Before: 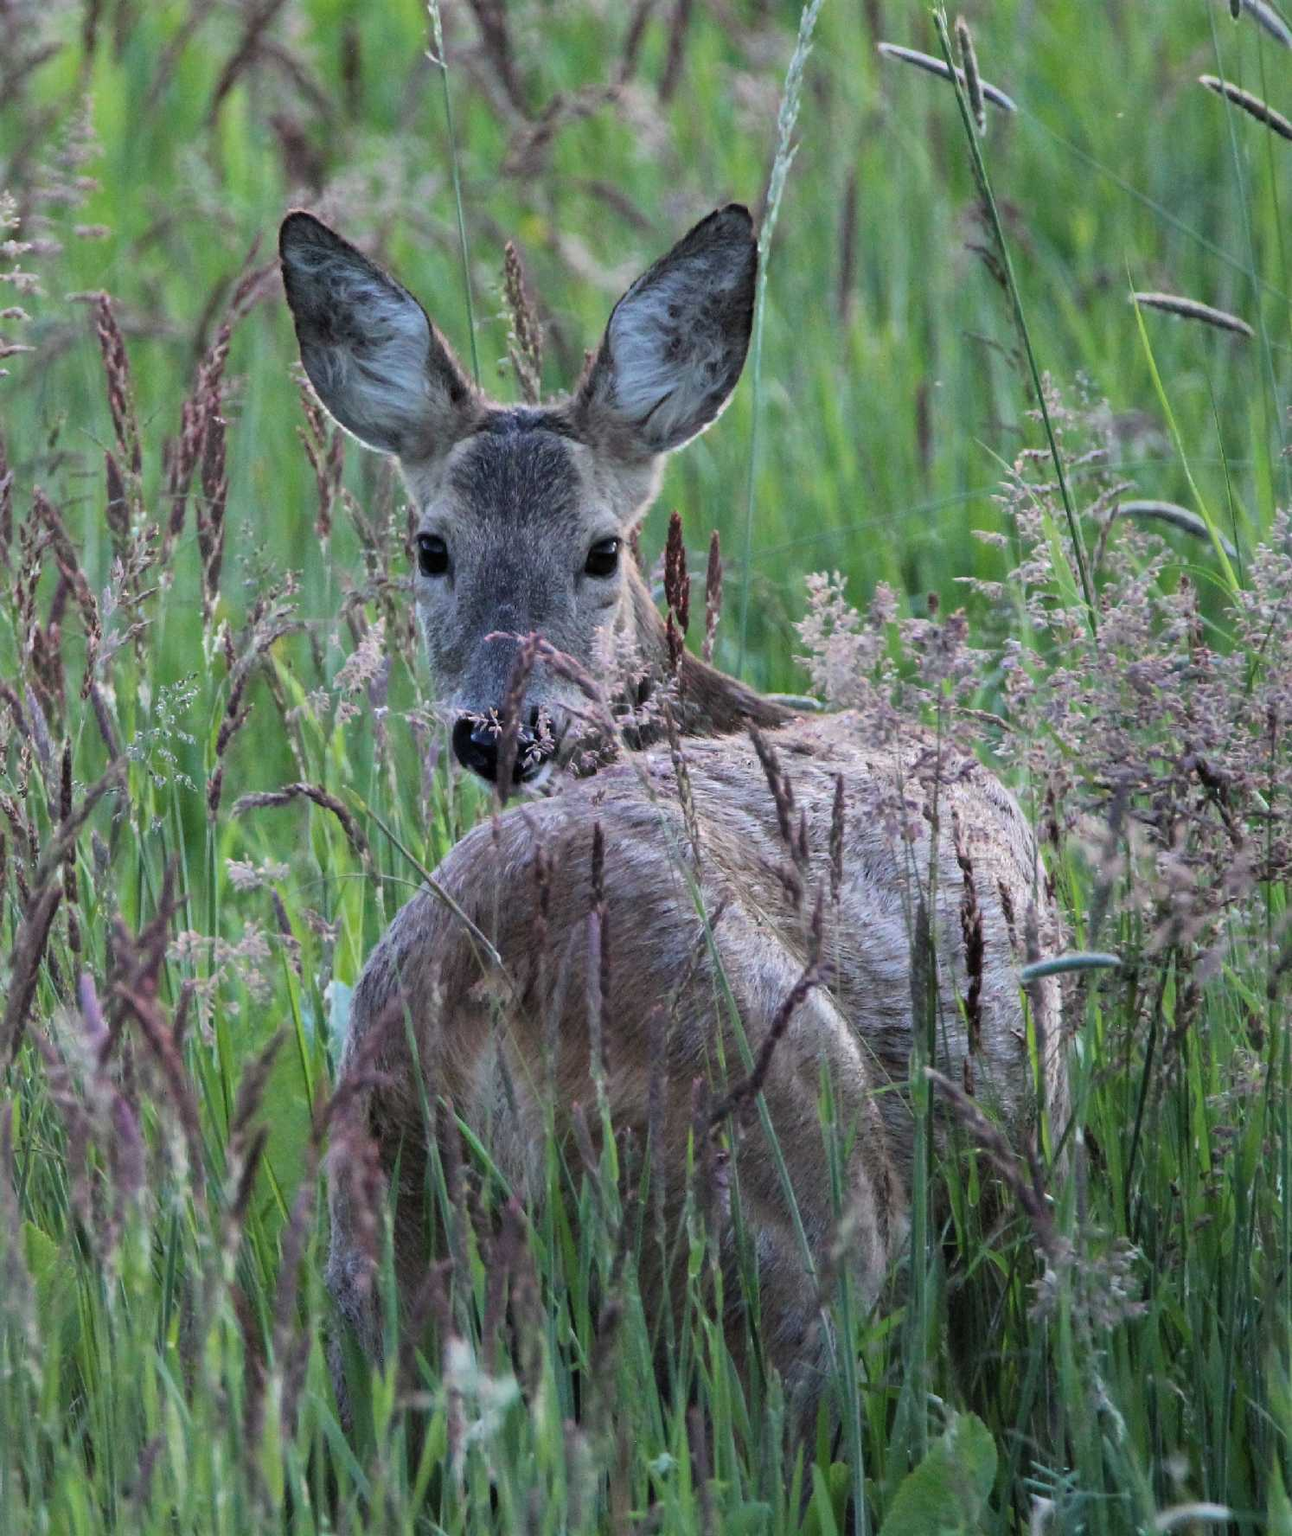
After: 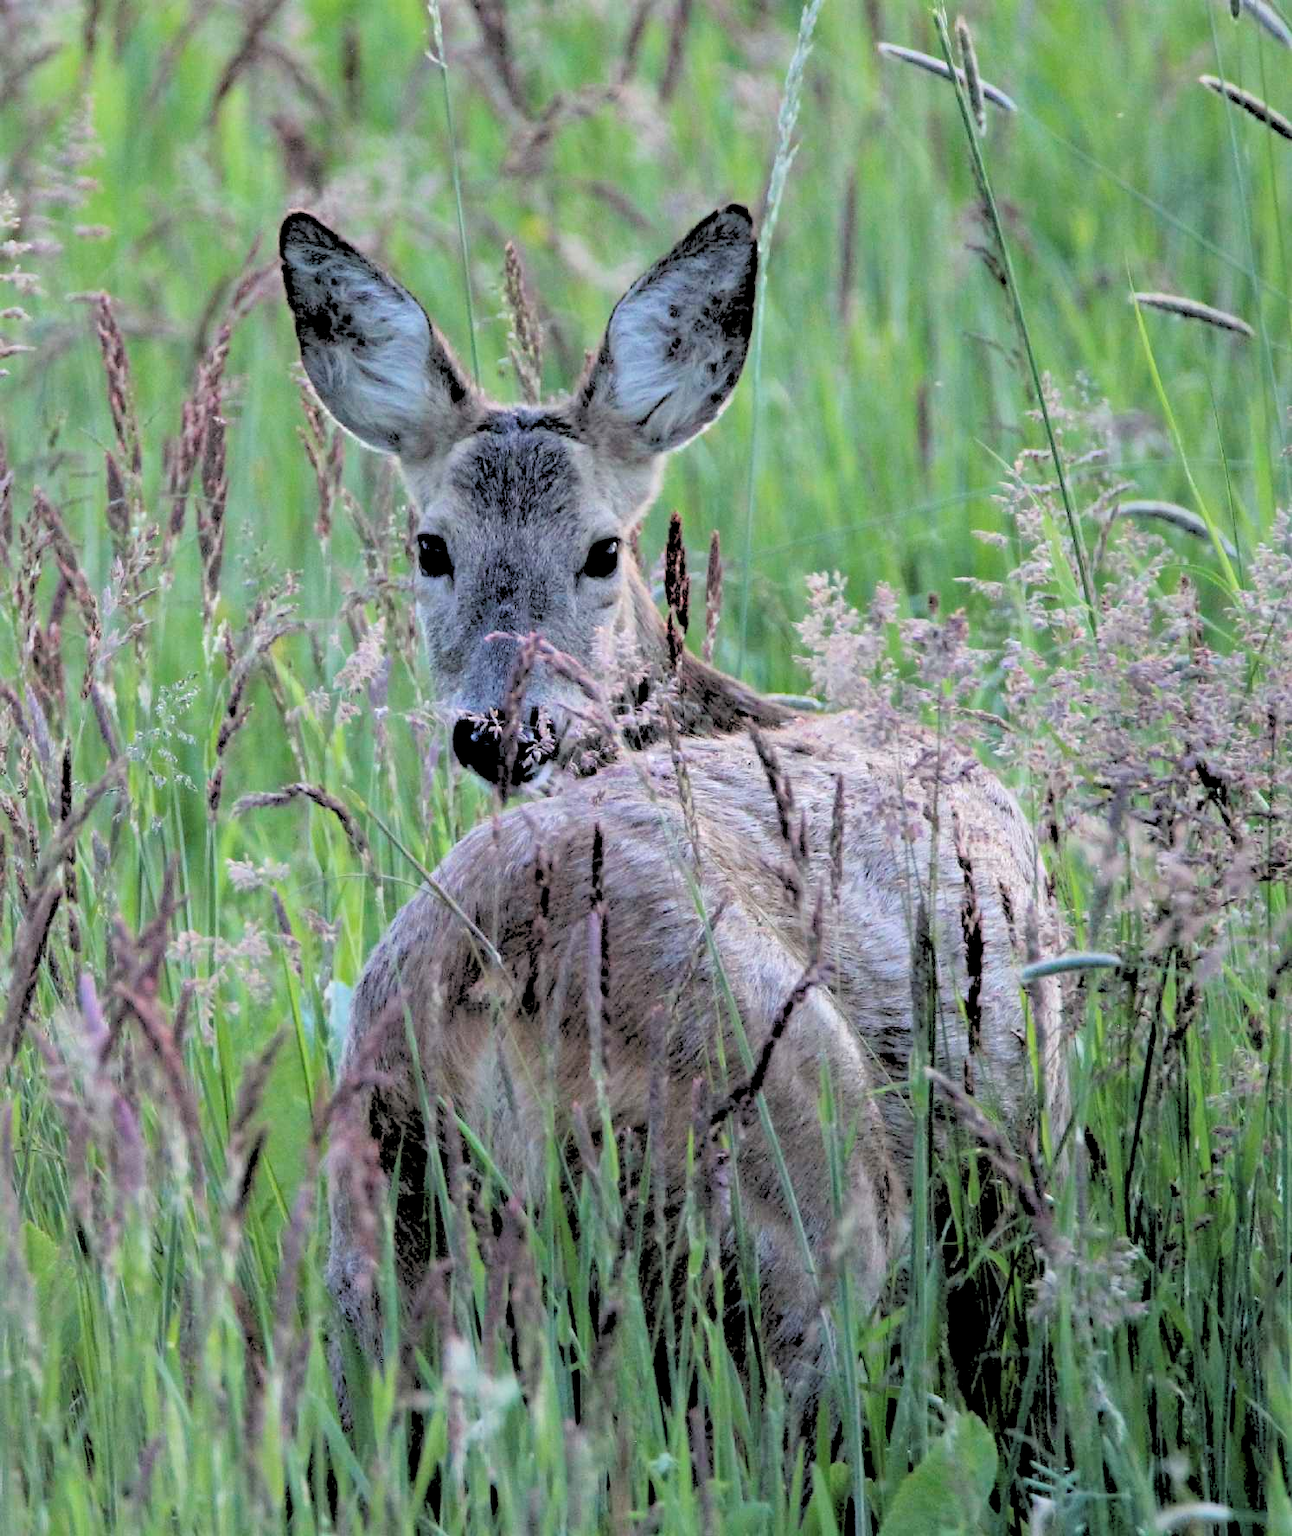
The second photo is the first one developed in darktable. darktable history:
tone equalizer: on, module defaults
rgb levels: levels [[0.027, 0.429, 0.996], [0, 0.5, 1], [0, 0.5, 1]]
